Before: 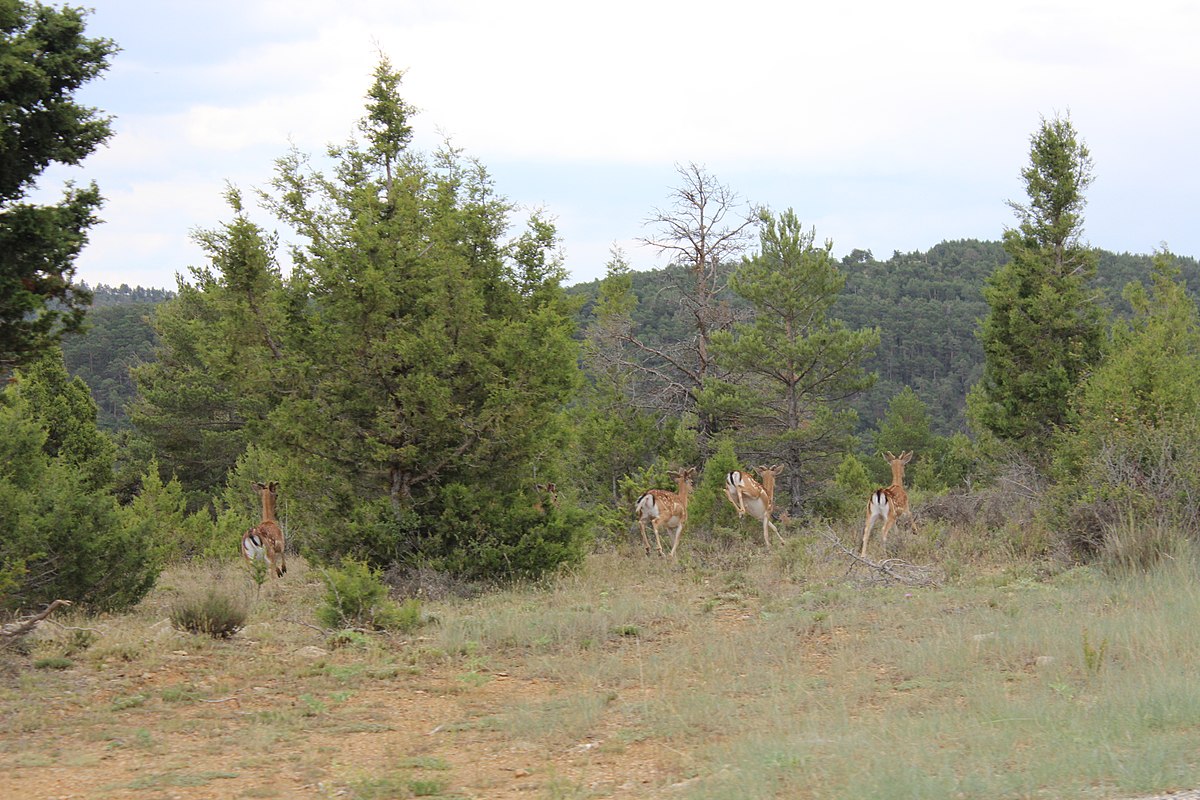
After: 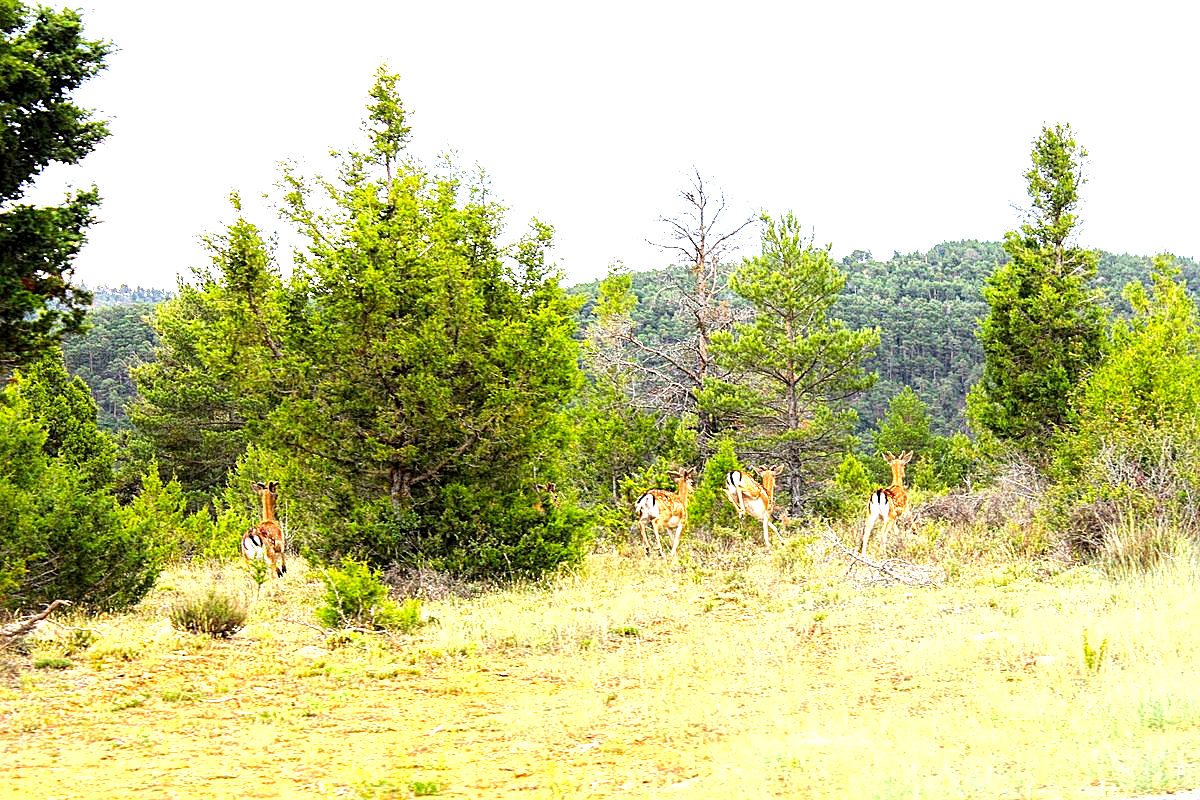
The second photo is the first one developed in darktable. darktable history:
sharpen: on, module defaults
tone equalizer: -8 EV 0.001 EV, -7 EV -0.002 EV, -6 EV 0.002 EV, -5 EV -0.024 EV, -4 EV -0.135 EV, -3 EV -0.184 EV, -2 EV 0.218 EV, -1 EV 0.703 EV, +0 EV 0.473 EV
color balance rgb: global offset › luminance -0.863%, perceptual saturation grading › global saturation 30.749%, perceptual brilliance grading › global brilliance 11.161%
contrast brightness saturation: brightness -0.02, saturation 0.355
exposure: exposure 0.603 EV, compensate exposure bias true, compensate highlight preservation false
local contrast: highlights 104%, shadows 102%, detail 201%, midtone range 0.2
